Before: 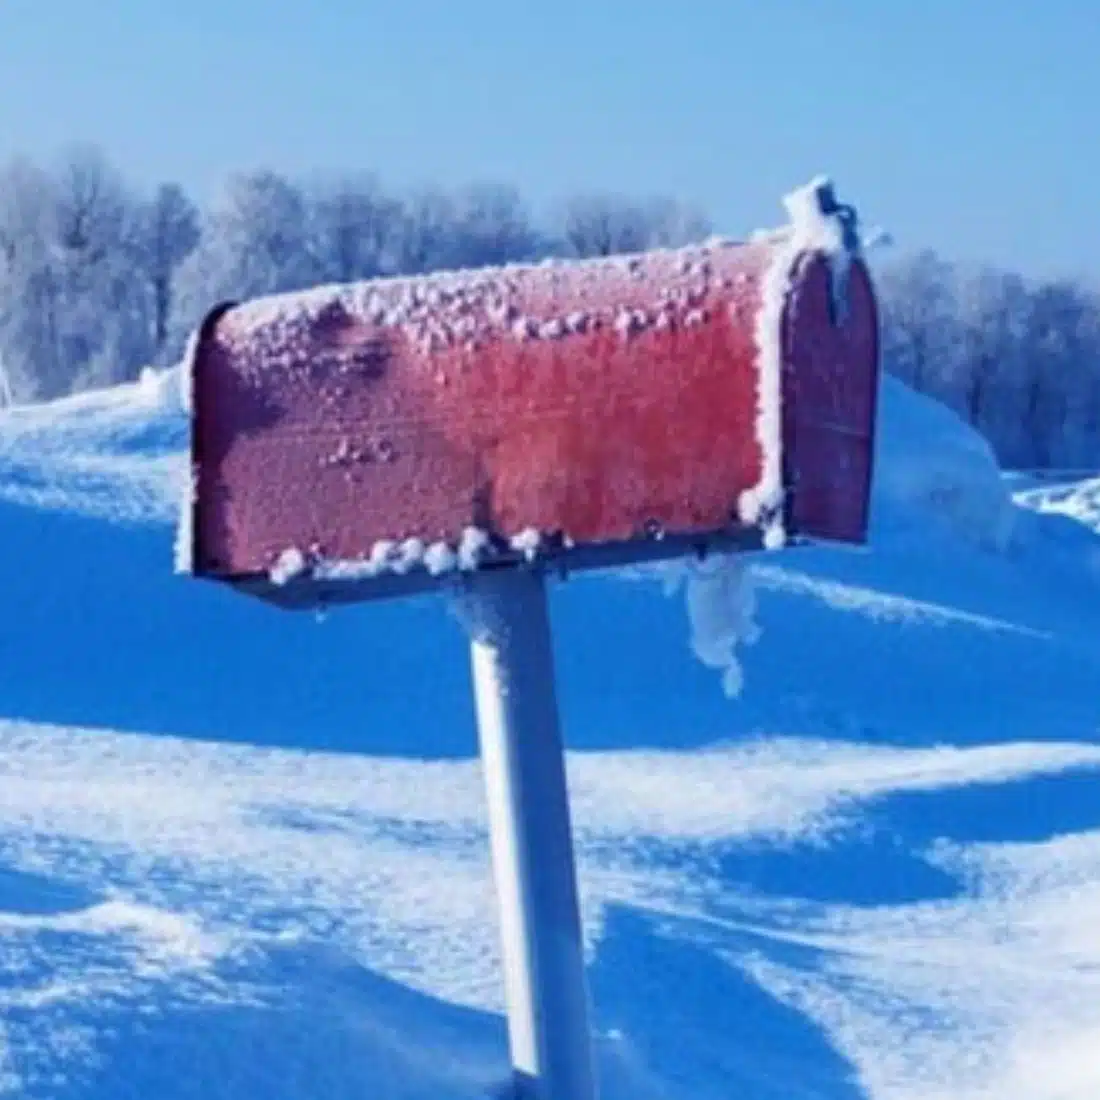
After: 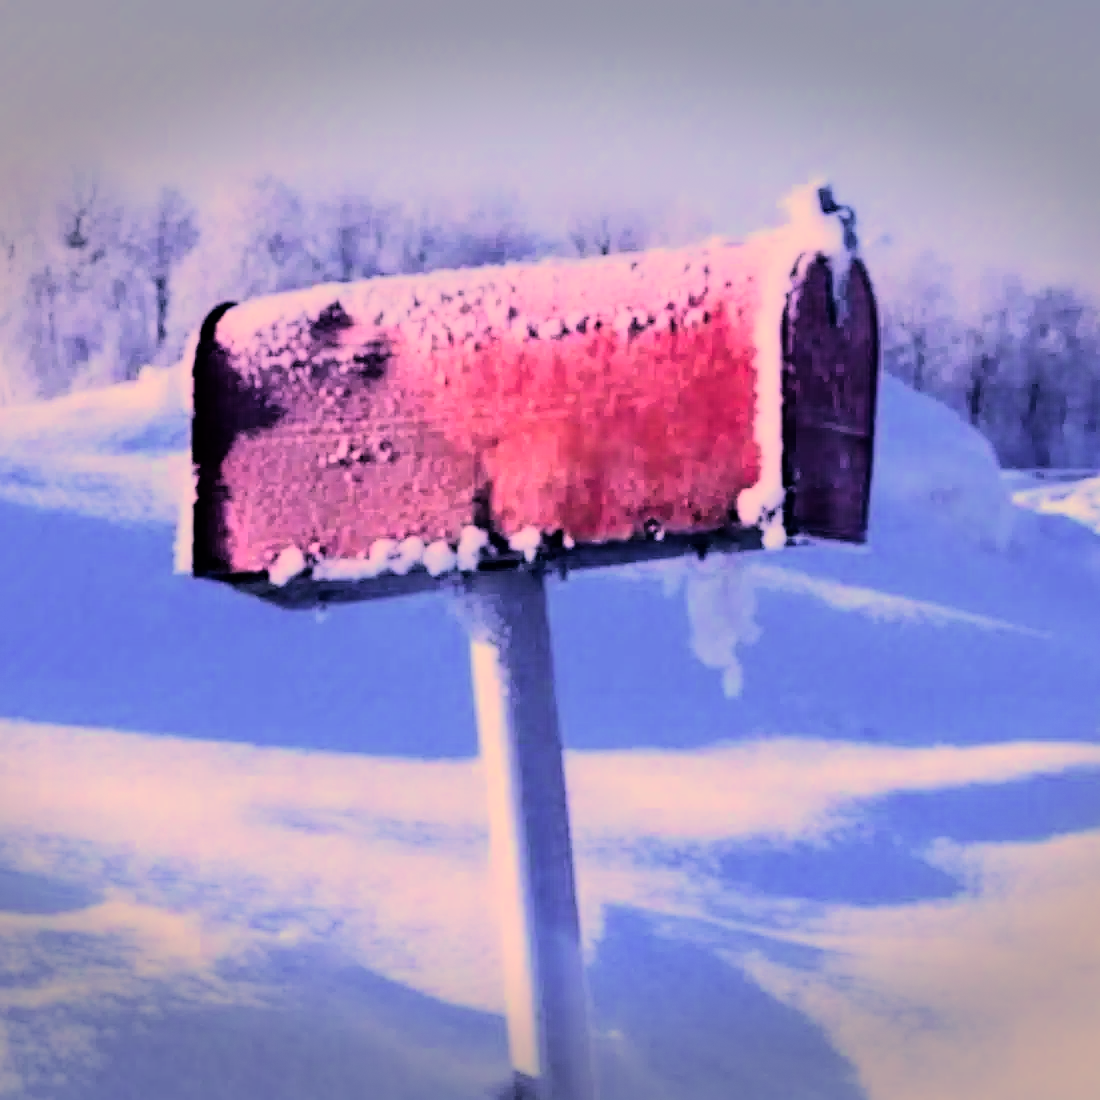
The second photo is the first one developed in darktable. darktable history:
vignetting: fall-off start 100%, brightness -0.406, saturation -0.3, width/height ratio 1.324, dithering 8-bit output, unbound false
color correction: highlights a* 21.16, highlights b* 19.61
filmic rgb: threshold 3 EV, hardness 4.17, latitude 50%, contrast 1.1, preserve chrominance max RGB, color science v6 (2022), contrast in shadows safe, contrast in highlights safe, enable highlight reconstruction true
rgb curve: curves: ch0 [(0, 0) (0.21, 0.15) (0.24, 0.21) (0.5, 0.75) (0.75, 0.96) (0.89, 0.99) (1, 1)]; ch1 [(0, 0.02) (0.21, 0.13) (0.25, 0.2) (0.5, 0.67) (0.75, 0.9) (0.89, 0.97) (1, 1)]; ch2 [(0, 0.02) (0.21, 0.13) (0.25, 0.2) (0.5, 0.67) (0.75, 0.9) (0.89, 0.97) (1, 1)], compensate middle gray true
white balance: red 1, blue 1
